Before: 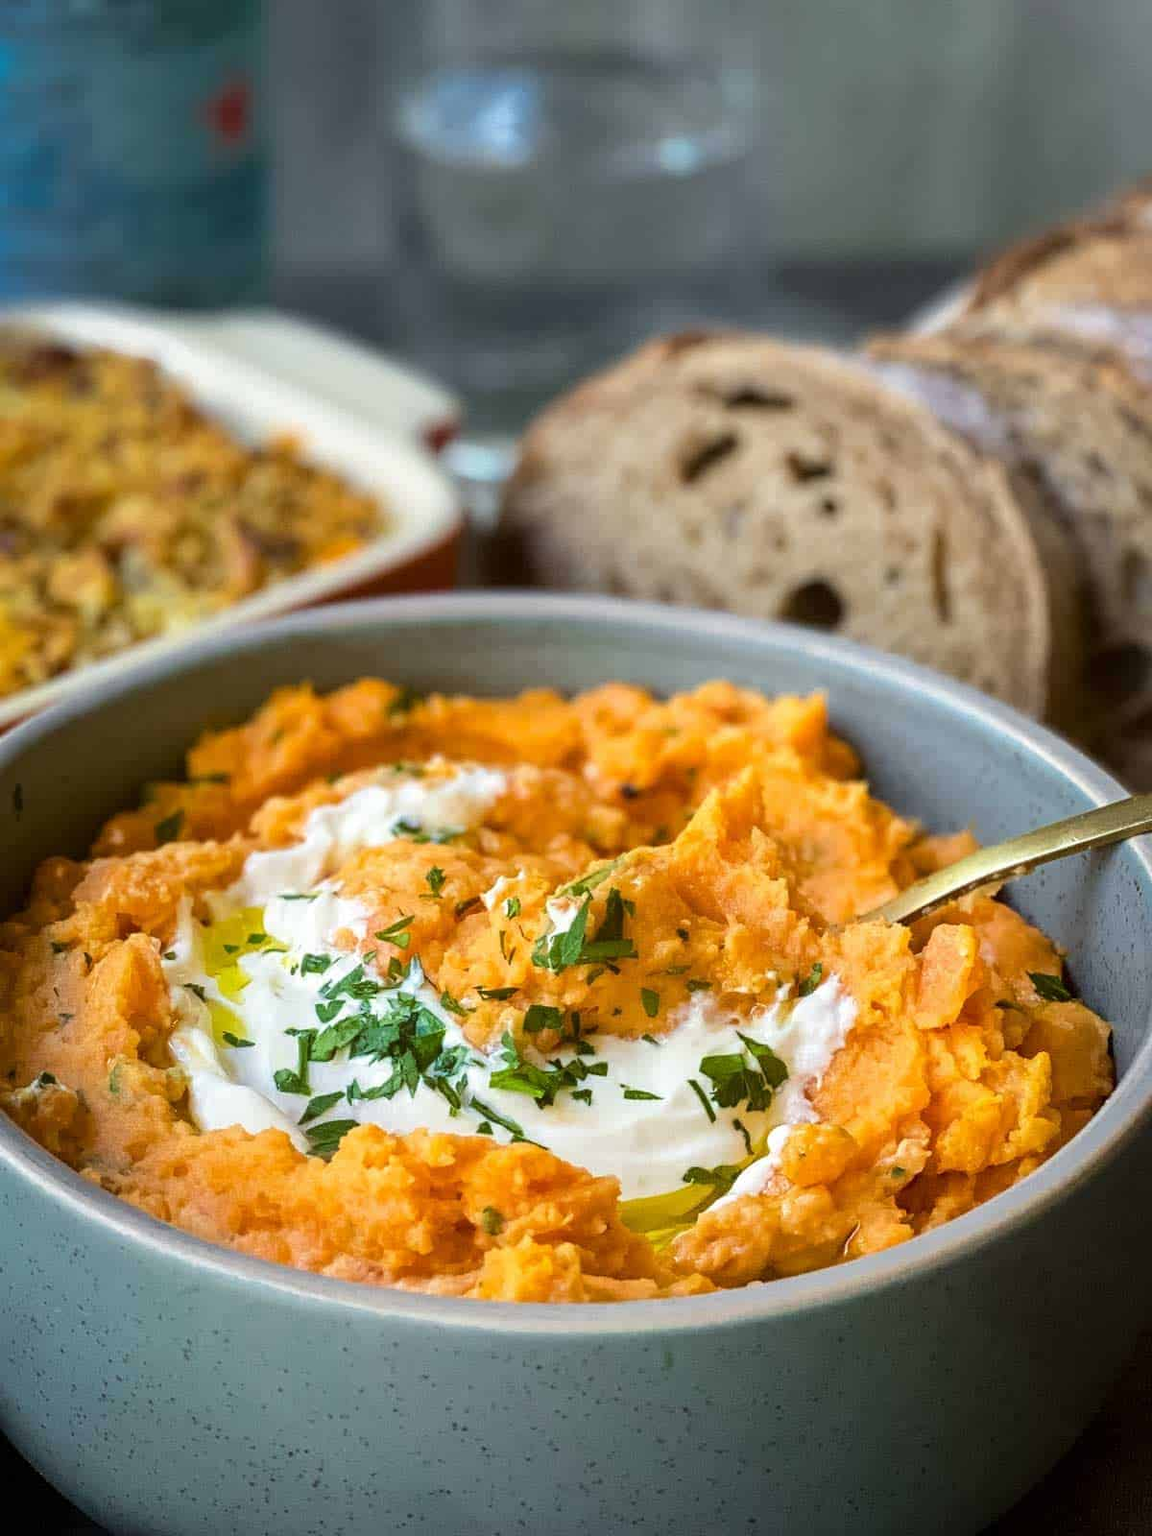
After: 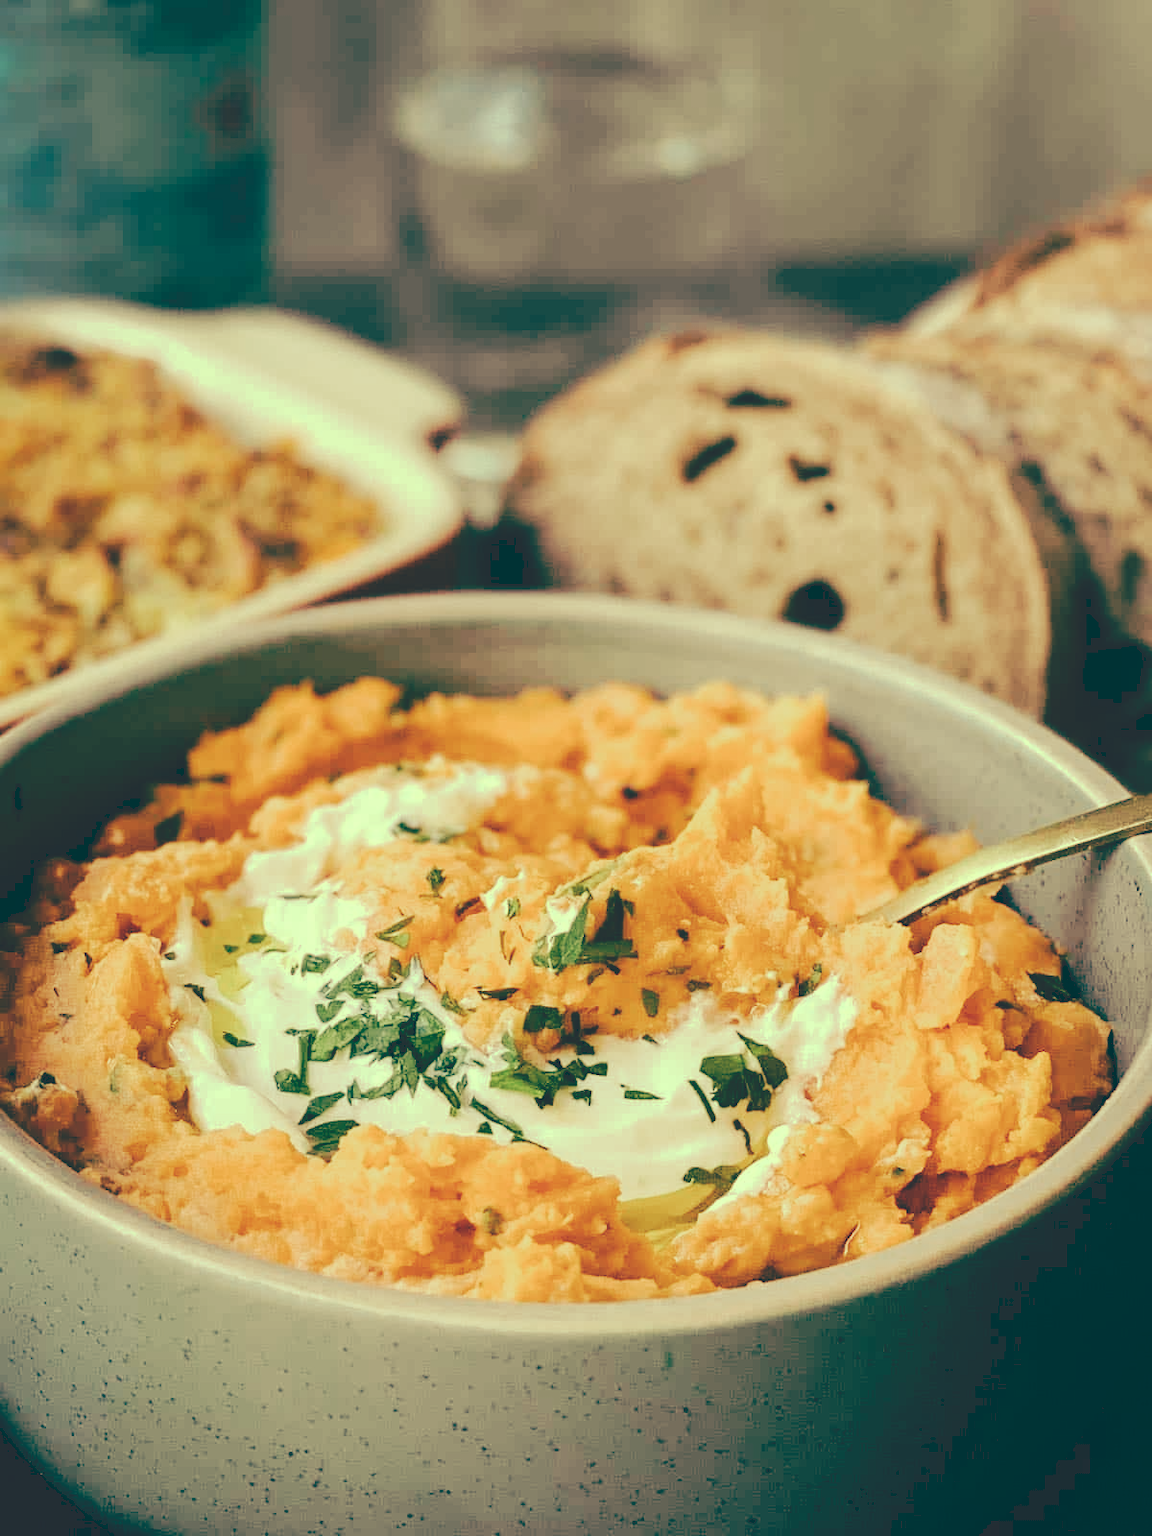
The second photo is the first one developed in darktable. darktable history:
tone curve: curves: ch0 [(0, 0) (0.003, 0.169) (0.011, 0.169) (0.025, 0.169) (0.044, 0.173) (0.069, 0.178) (0.1, 0.183) (0.136, 0.185) (0.177, 0.197) (0.224, 0.227) (0.277, 0.292) (0.335, 0.391) (0.399, 0.491) (0.468, 0.592) (0.543, 0.672) (0.623, 0.734) (0.709, 0.785) (0.801, 0.844) (0.898, 0.893) (1, 1)], preserve colors none
color look up table: target L [92.15, 92.48, 85.33, 80.4, 65.14, 62.64, 52.89, 53.58, 44.99, 32.18, 16.13, 201.48, 74.71, 74.23, 62.22, 60.2, 63.71, 59.86, 54.86, 40.26, 32.3, 10.33, 8.971, 99.23, 75.78, 76.41, 83.83, 64.93, 86.87, 66.38, 66.74, 50.52, 45.3, 47.4, 54.44, 42.89, 45.89, 52.98, 29.71, 35.1, 16.36, 10.78, 89.53, 81.44, 76.15, 66.79, 53.48, 39.47, 11], target a [-21.4, -21.68, -34.35, -45.97, -2.092, -8.572, -42.48, -19.89, -27.87, -20.63, -47.69, 0, 10.54, 17.82, 27.38, 17.41, 43.34, 54.05, 33.49, 38.25, 6.689, -30.11, -25.81, -19.02, -7.285, 17.2, 1.414, 37.38, -0.958, 12.83, 0.732, 2.531, 1.435, 44.73, 20.84, 20.12, 13.04, 23.66, -3.028, 6.27, -47.41, -30.14, -21.62, -53.79, -38.52, -2.783, -21.58, -19.83, -32.35], target b [60.42, 50.03, 59.84, 52.07, 50.32, 33.27, 32.68, 19.98, 25.71, 9.419, -8.97, -0.001, 39.55, 46.94, 50.81, 36.77, 36.72, 46.37, 24.98, 23.9, 12.57, -18.58, -20.24, 40.69, 20.75, 35.3, 32.75, 22.63, 34.43, 27.77, 4.643, 16.58, 3.086, 12.57, 14.62, 10.71, 3.595, 5.043, 2.04, -16.4, -11.8, -23.59, 34.44, 34.45, 22.02, 29.8, 5.816, 4.613, -17.49], num patches 49
